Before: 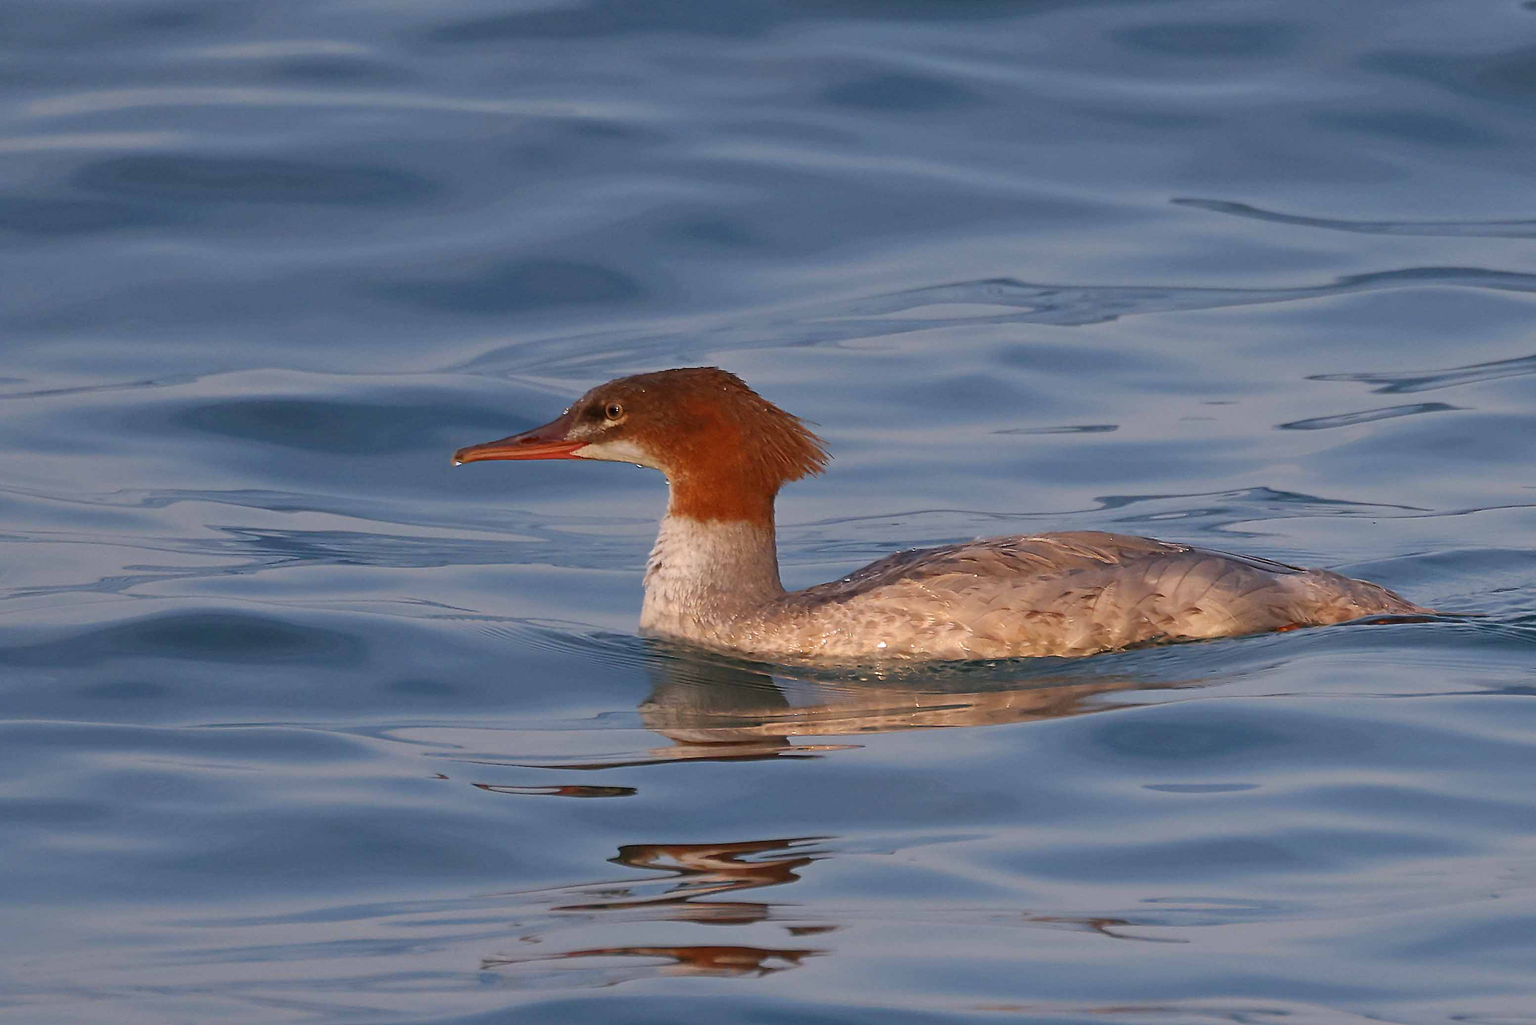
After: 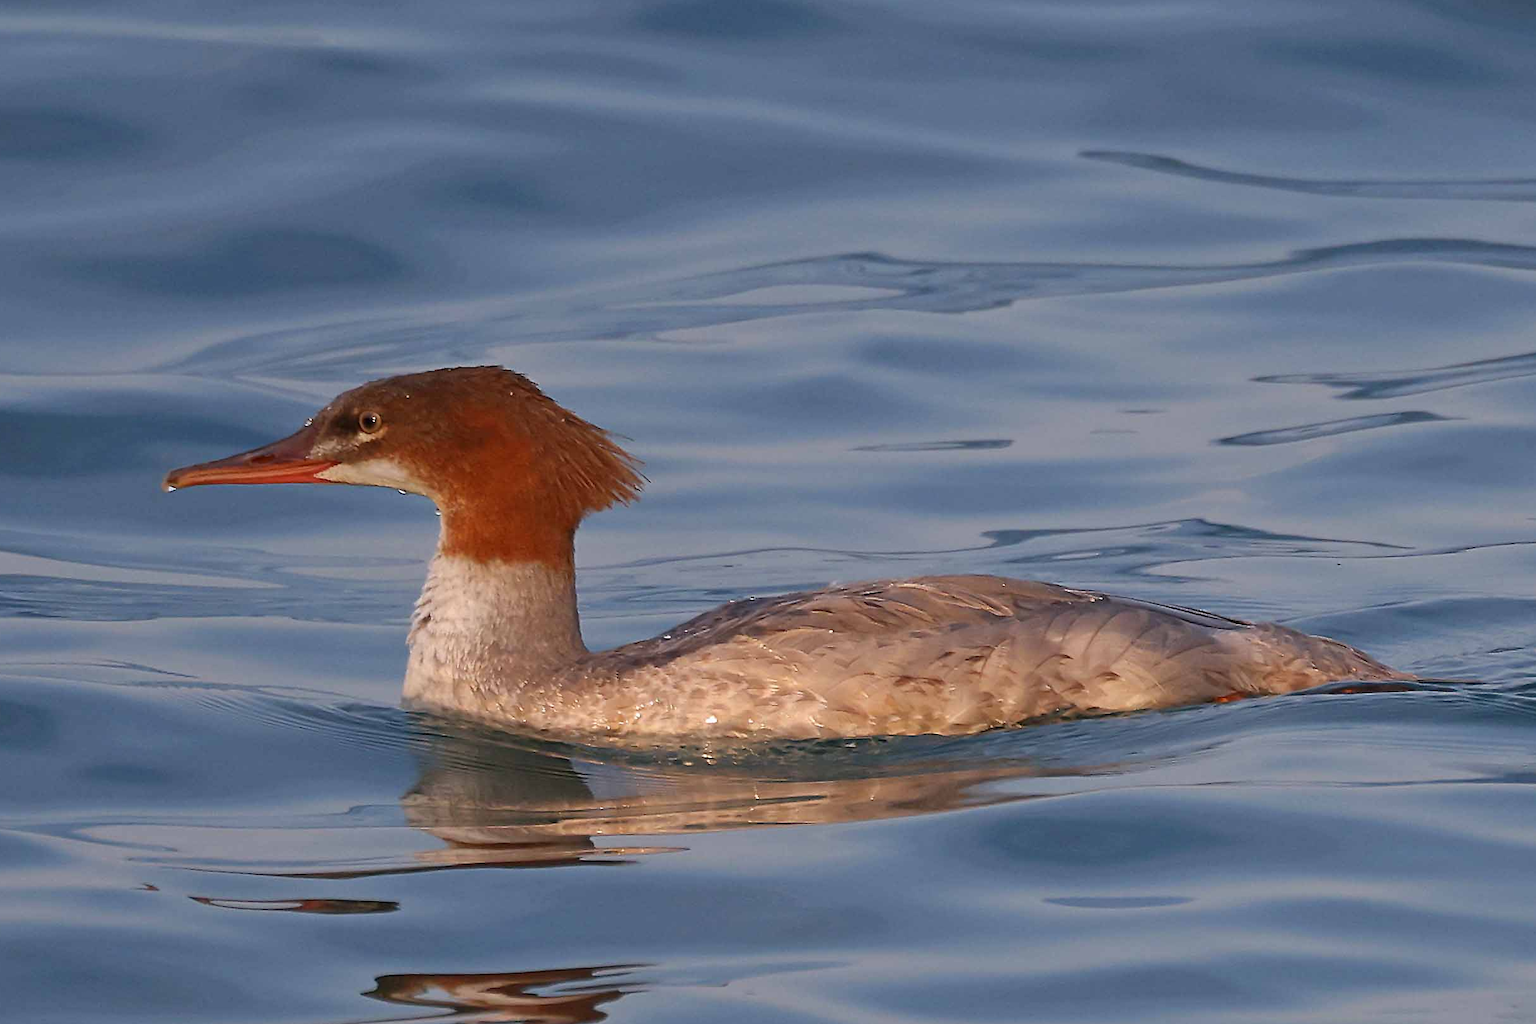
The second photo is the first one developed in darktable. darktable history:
crop and rotate: left 21.104%, top 7.859%, right 0.422%, bottom 13.625%
